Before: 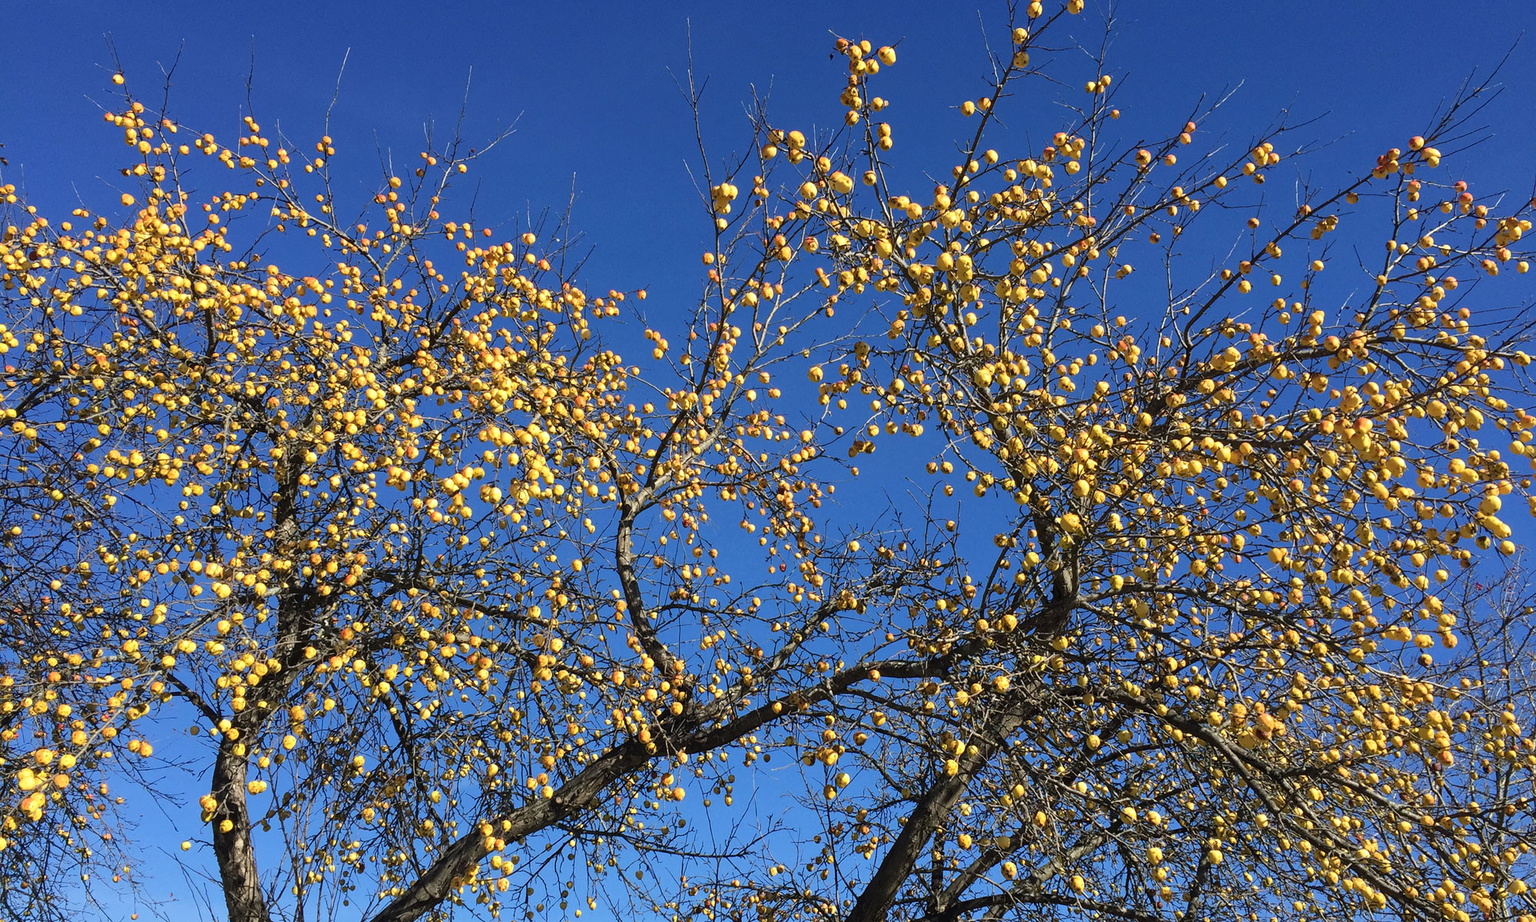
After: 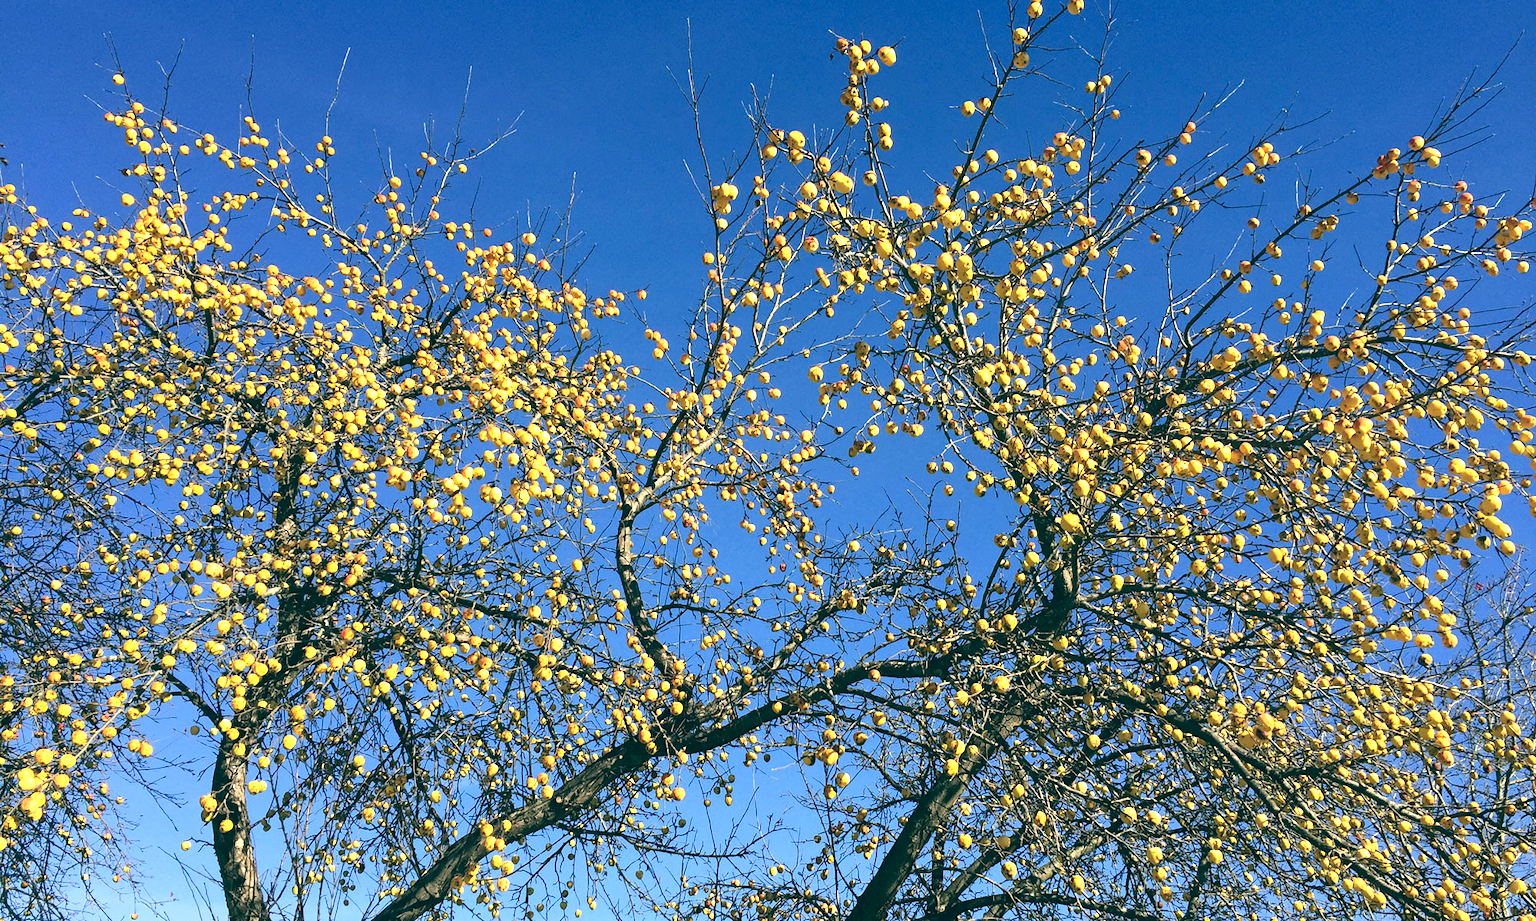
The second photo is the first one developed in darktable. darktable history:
contrast brightness saturation: contrast 0.08, saturation 0.02
exposure: exposure 0.74 EV, compensate highlight preservation false
color balance: lift [1.005, 0.99, 1.007, 1.01], gamma [1, 0.979, 1.011, 1.021], gain [0.923, 1.098, 1.025, 0.902], input saturation 90.45%, contrast 7.73%, output saturation 105.91%
